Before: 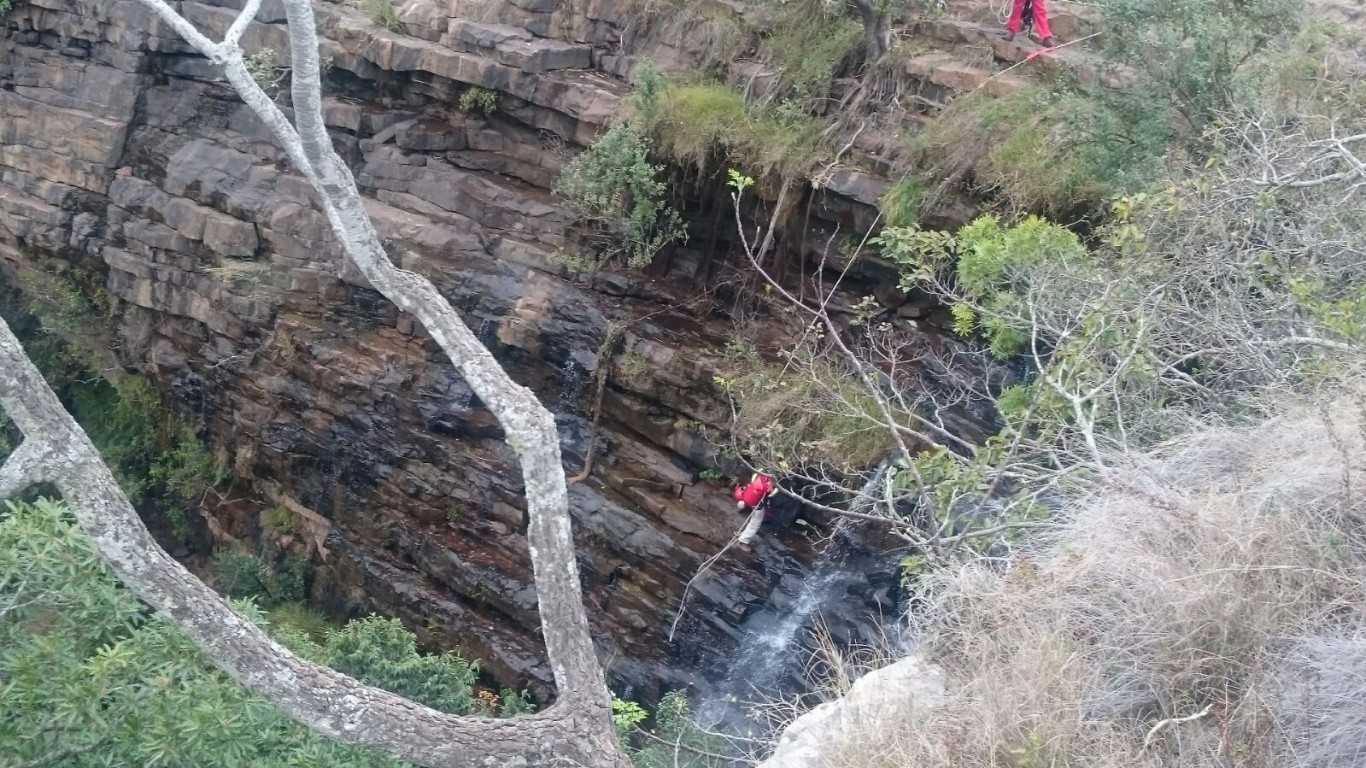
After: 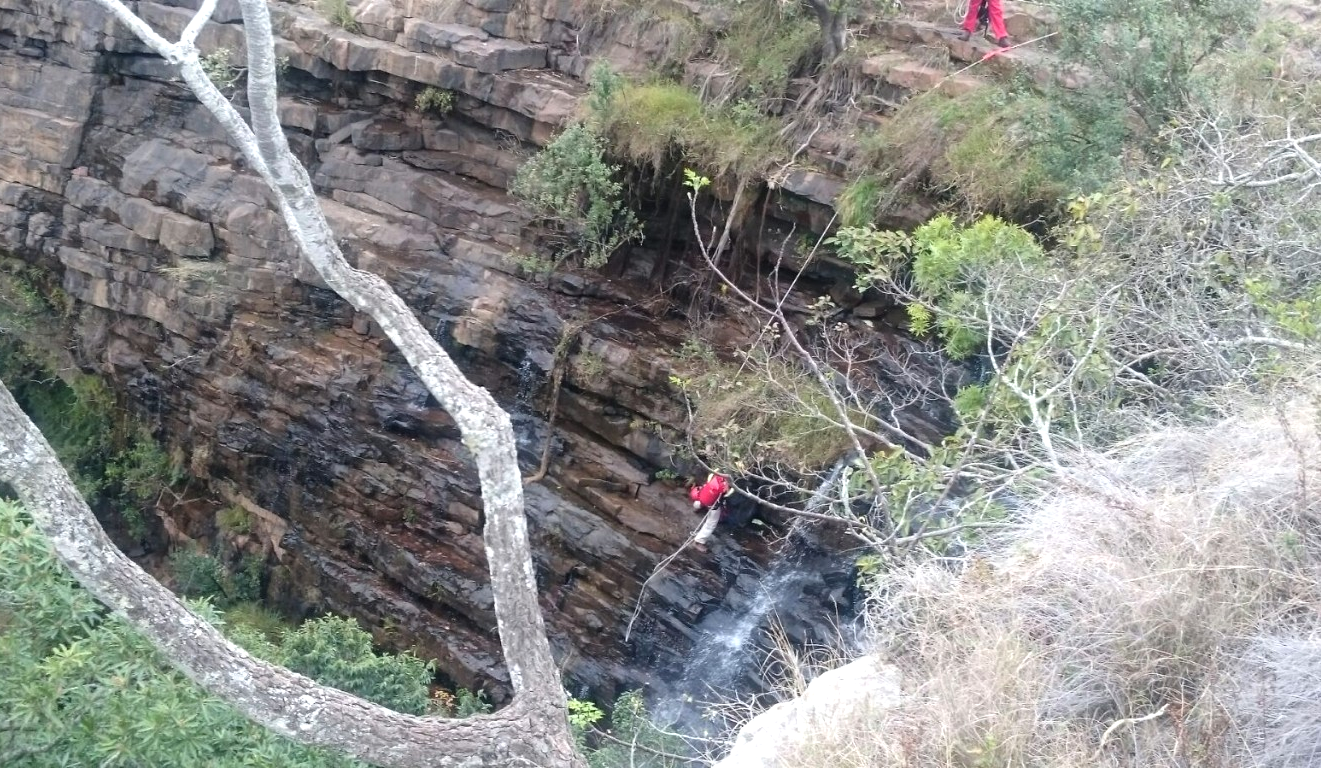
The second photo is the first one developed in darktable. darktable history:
crop and rotate: left 3.264%
exposure: compensate exposure bias true, compensate highlight preservation false
tone equalizer: -8 EV -0.45 EV, -7 EV -0.416 EV, -6 EV -0.348 EV, -5 EV -0.195 EV, -3 EV 0.241 EV, -2 EV 0.31 EV, -1 EV 0.373 EV, +0 EV 0.447 EV
